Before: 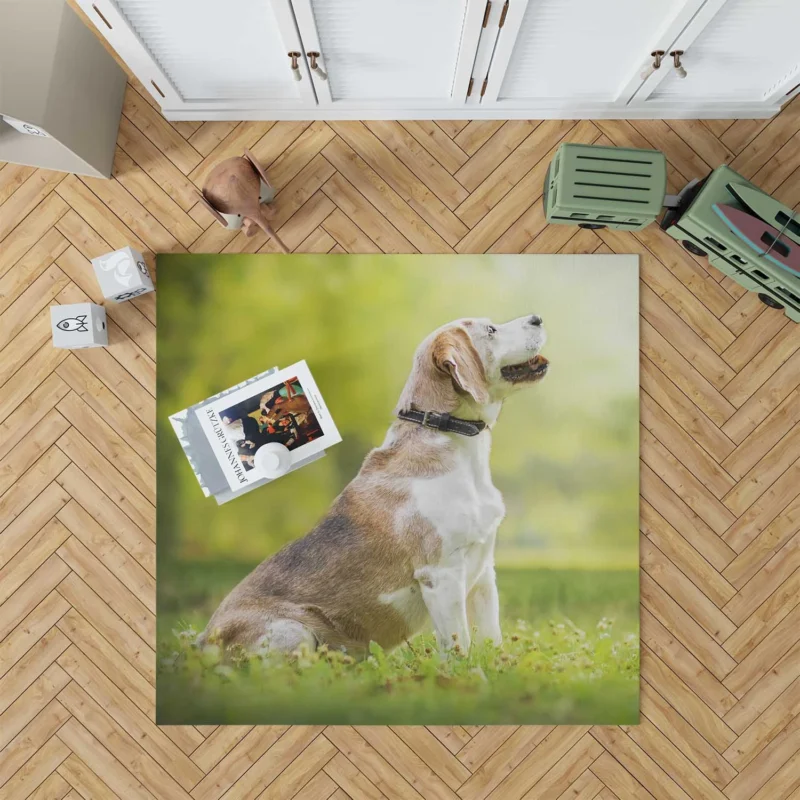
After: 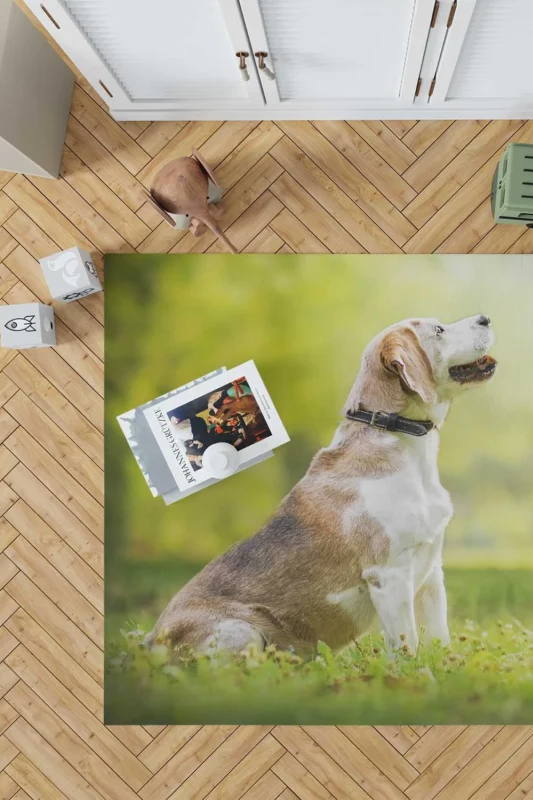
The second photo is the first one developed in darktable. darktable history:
color balance rgb: global vibrance 10%
tone curve: curves: ch0 [(0, 0) (0.003, 0.022) (0.011, 0.027) (0.025, 0.038) (0.044, 0.056) (0.069, 0.081) (0.1, 0.11) (0.136, 0.145) (0.177, 0.185) (0.224, 0.229) (0.277, 0.278) (0.335, 0.335) (0.399, 0.399) (0.468, 0.468) (0.543, 0.543) (0.623, 0.623) (0.709, 0.705) (0.801, 0.793) (0.898, 0.887) (1, 1)], preserve colors none
crop and rotate: left 6.617%, right 26.717%
